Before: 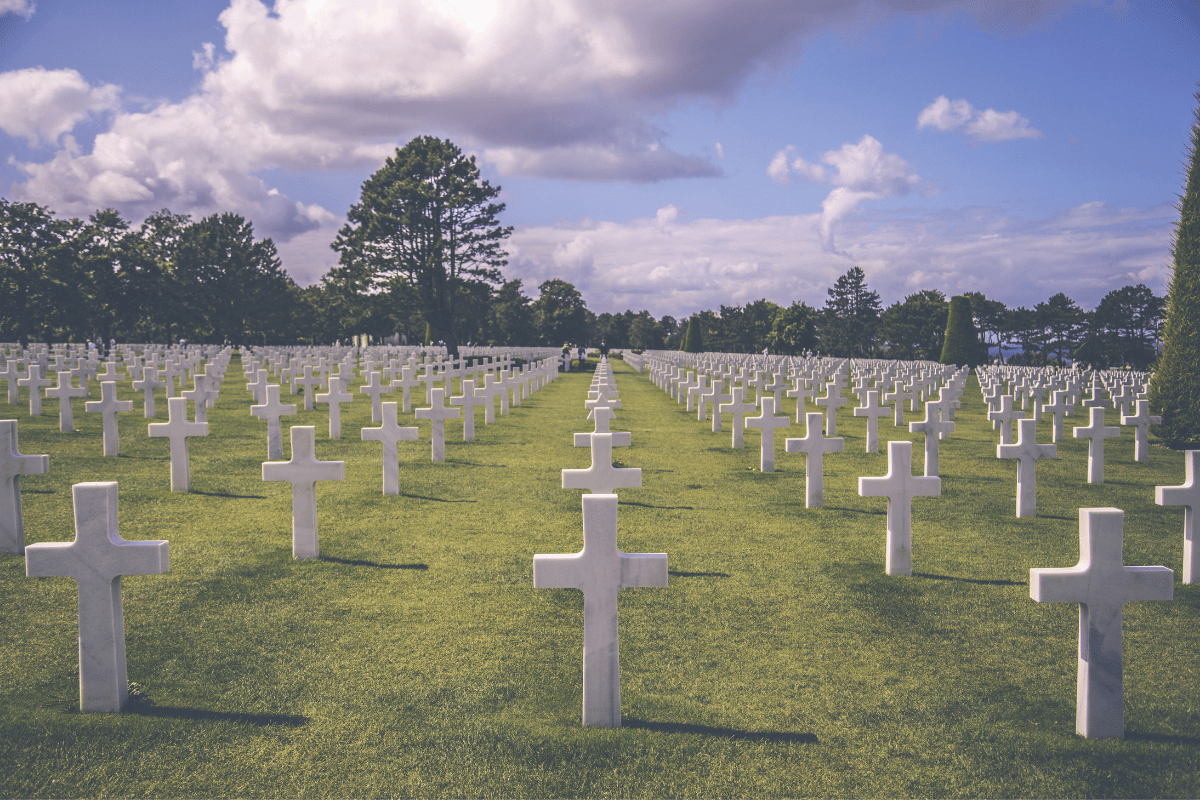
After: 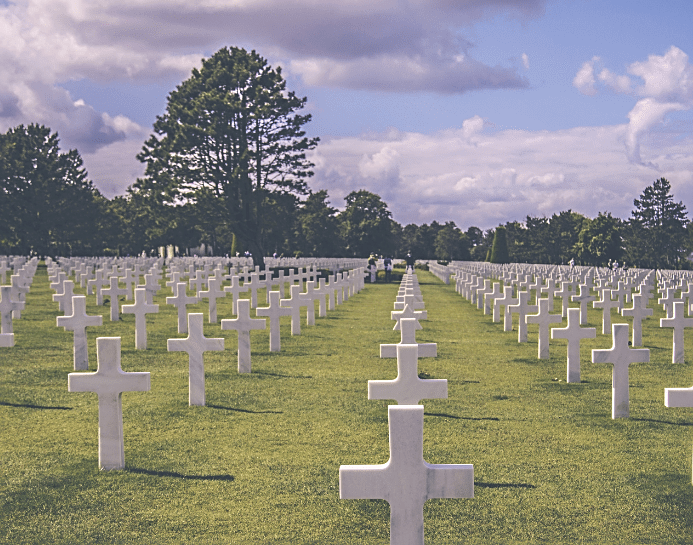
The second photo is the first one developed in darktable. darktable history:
crop: left 16.202%, top 11.208%, right 26.045%, bottom 20.557%
sharpen: on, module defaults
